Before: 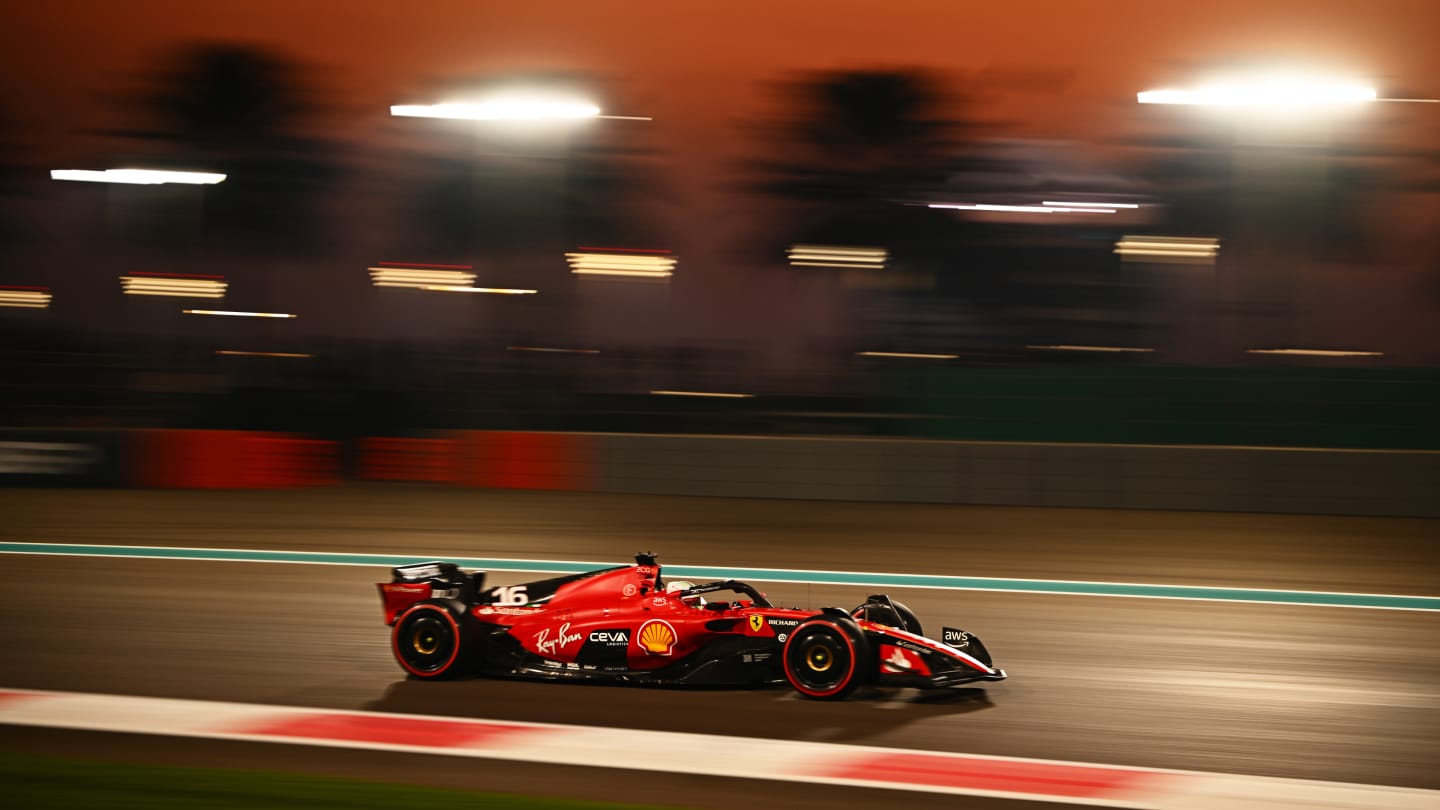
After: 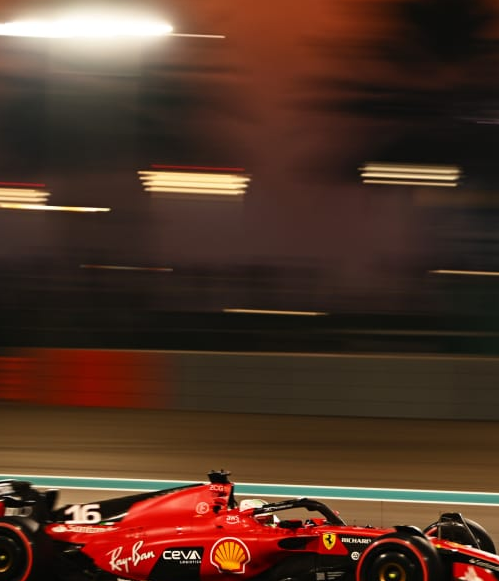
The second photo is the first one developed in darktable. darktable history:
crop and rotate: left 29.661%, top 10.242%, right 35.627%, bottom 17.983%
